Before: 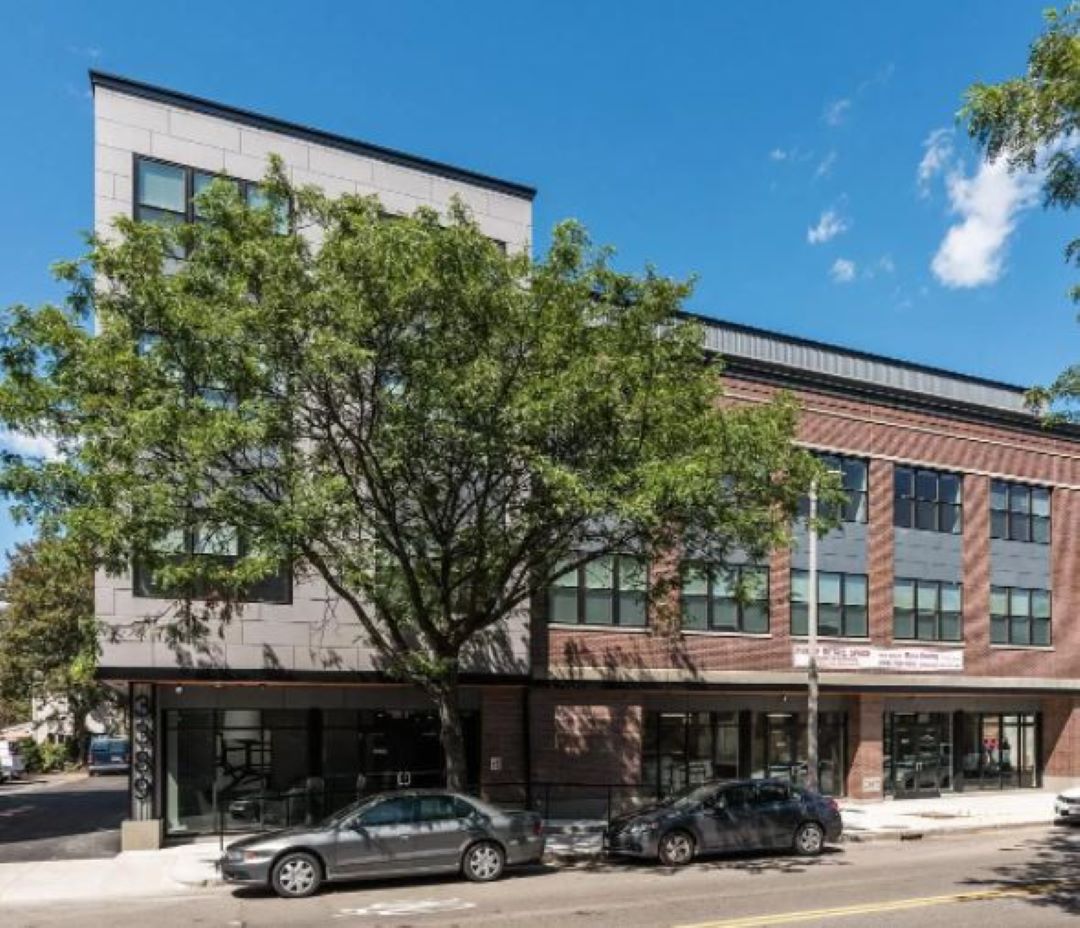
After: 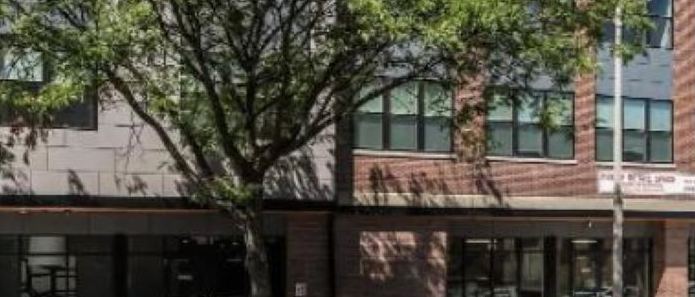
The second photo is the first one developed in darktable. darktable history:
crop: left 18.091%, top 51.13%, right 17.525%, bottom 16.85%
local contrast: detail 110%
